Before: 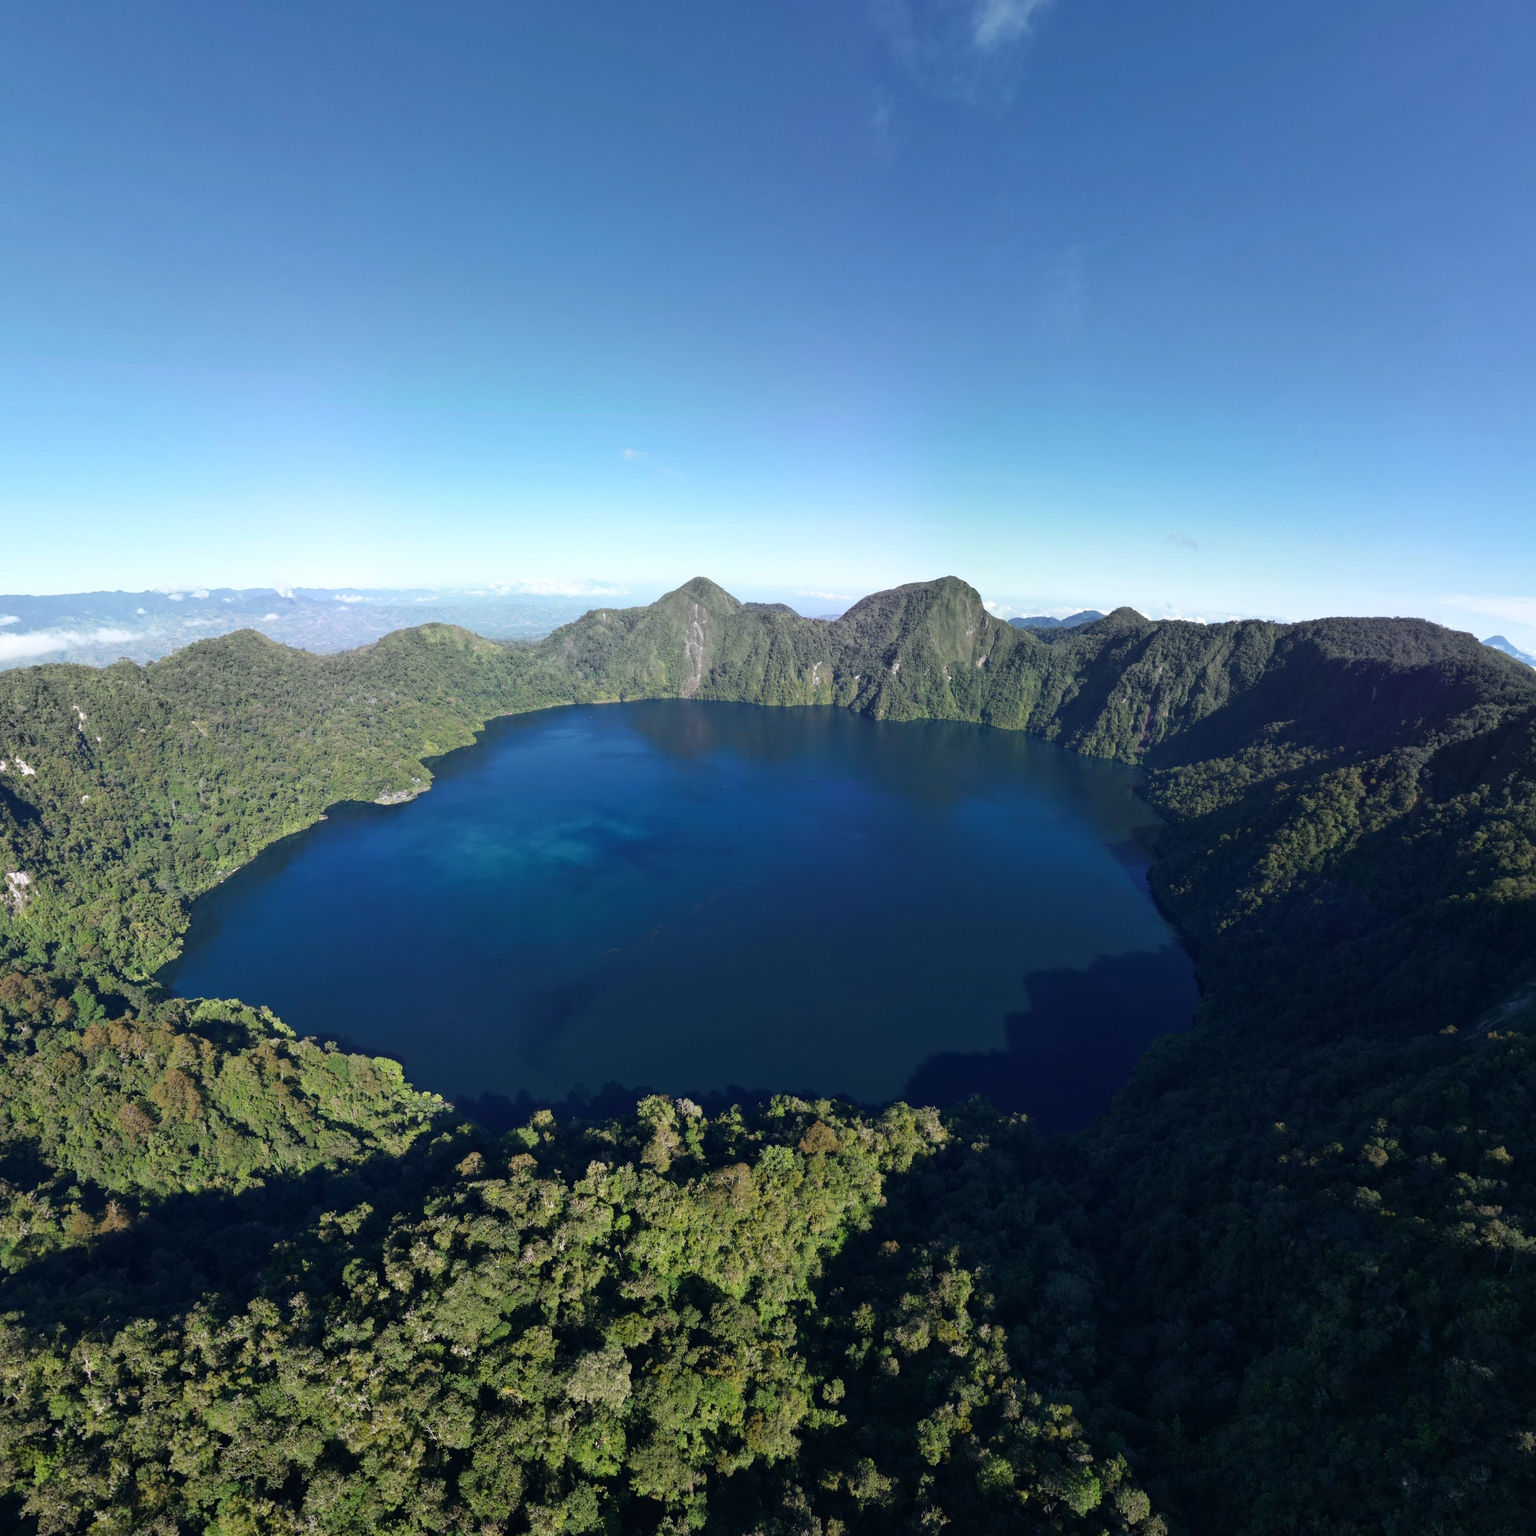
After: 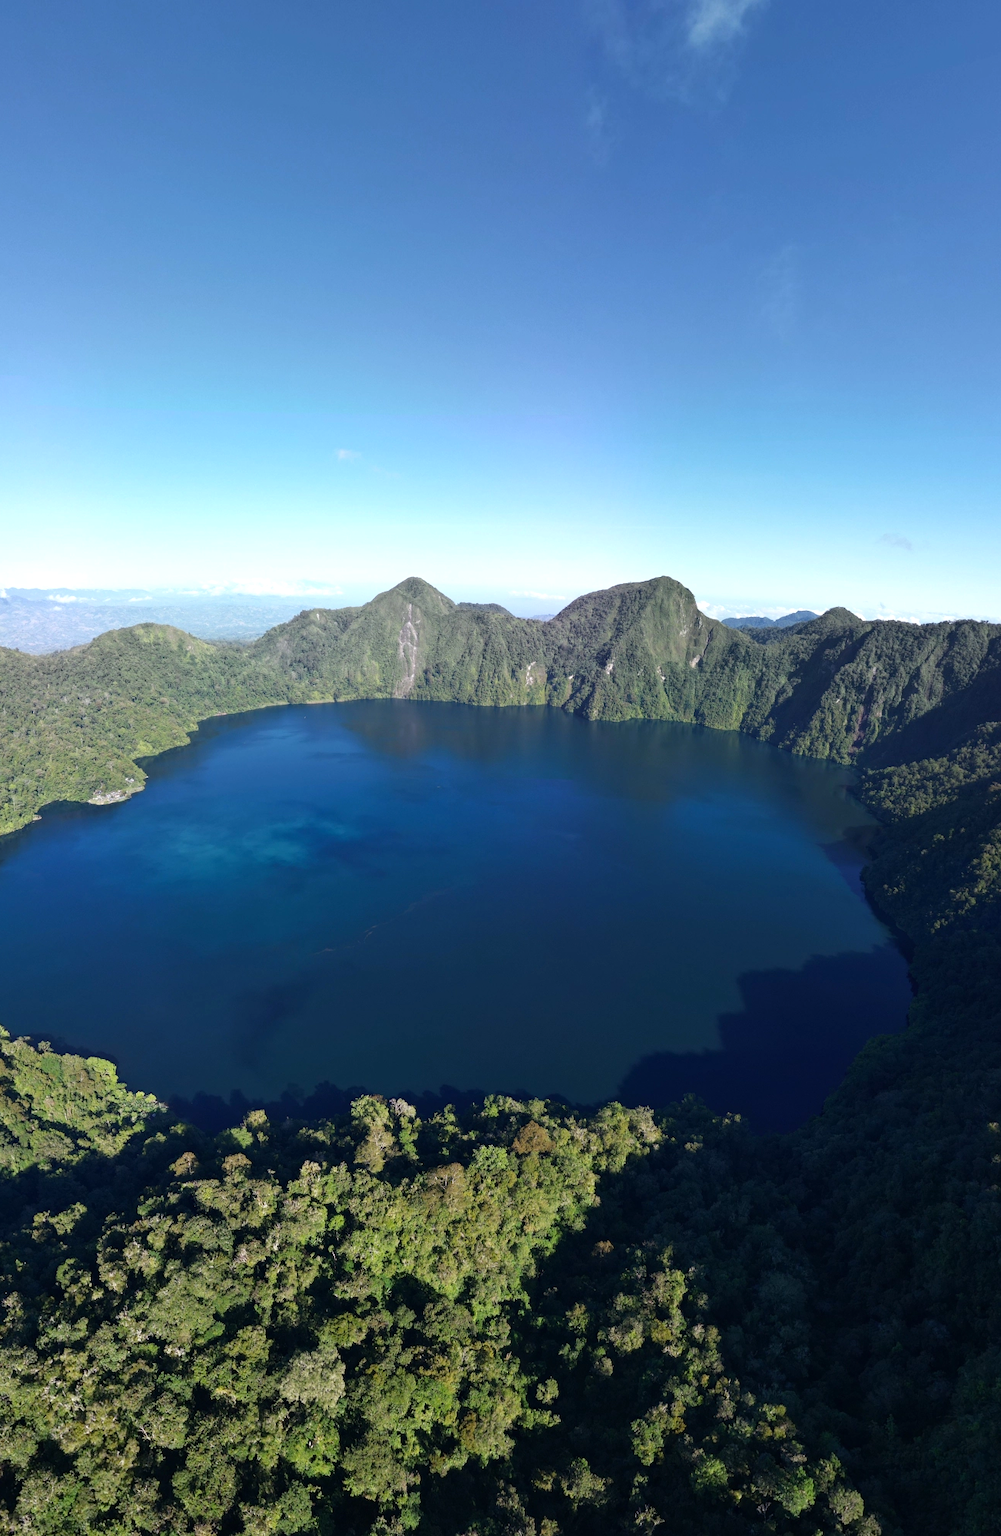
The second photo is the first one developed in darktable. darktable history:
levels: levels [0, 0.476, 0.951]
crop and rotate: left 18.695%, right 16.07%
